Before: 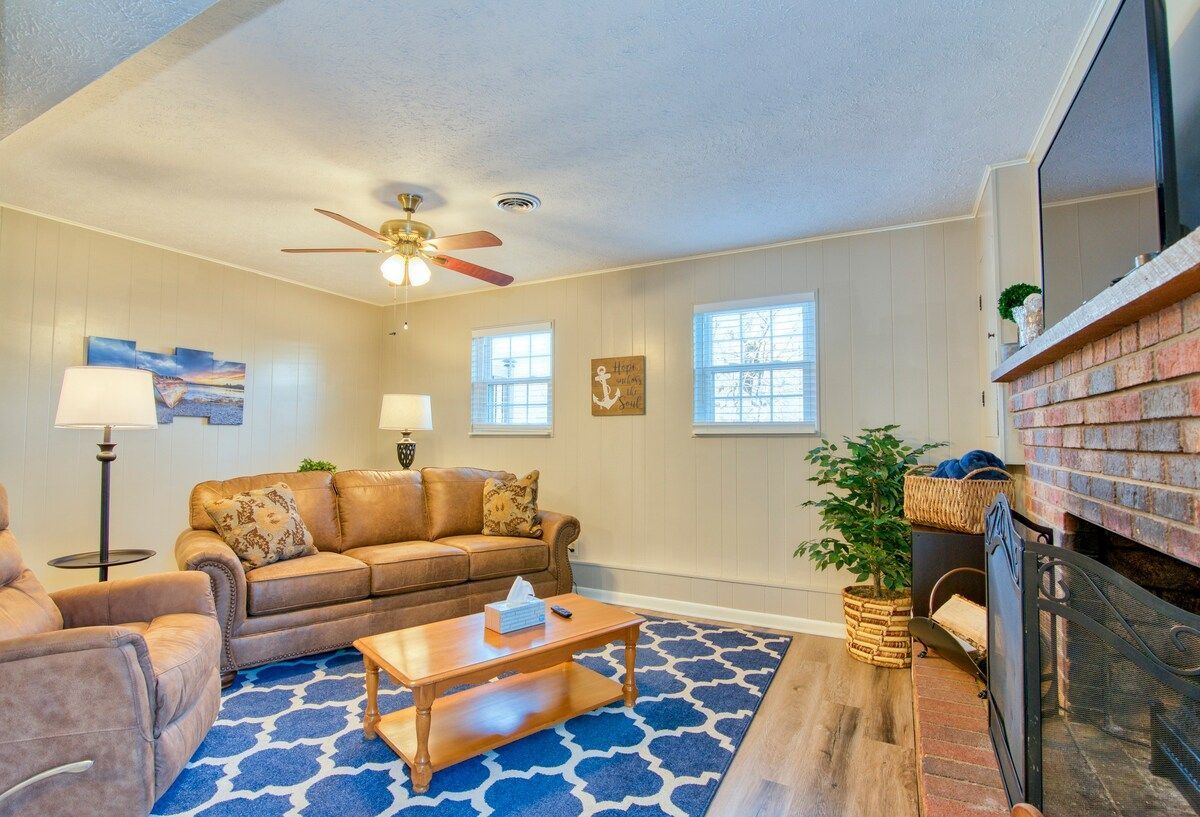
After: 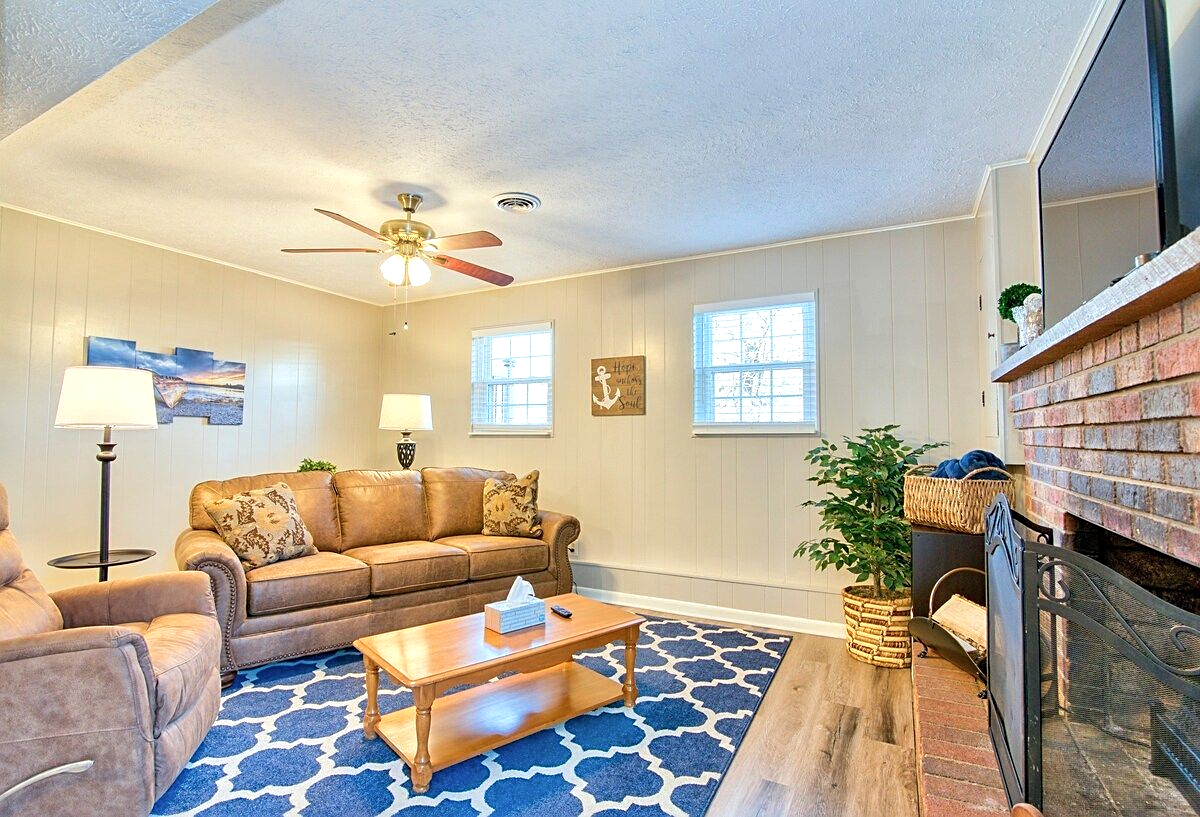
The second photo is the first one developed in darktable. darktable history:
sharpen: on, module defaults
shadows and highlights: radius 110.86, shadows 51.09, white point adjustment 9.16, highlights -4.17, highlights color adjustment 32.2%, soften with gaussian
